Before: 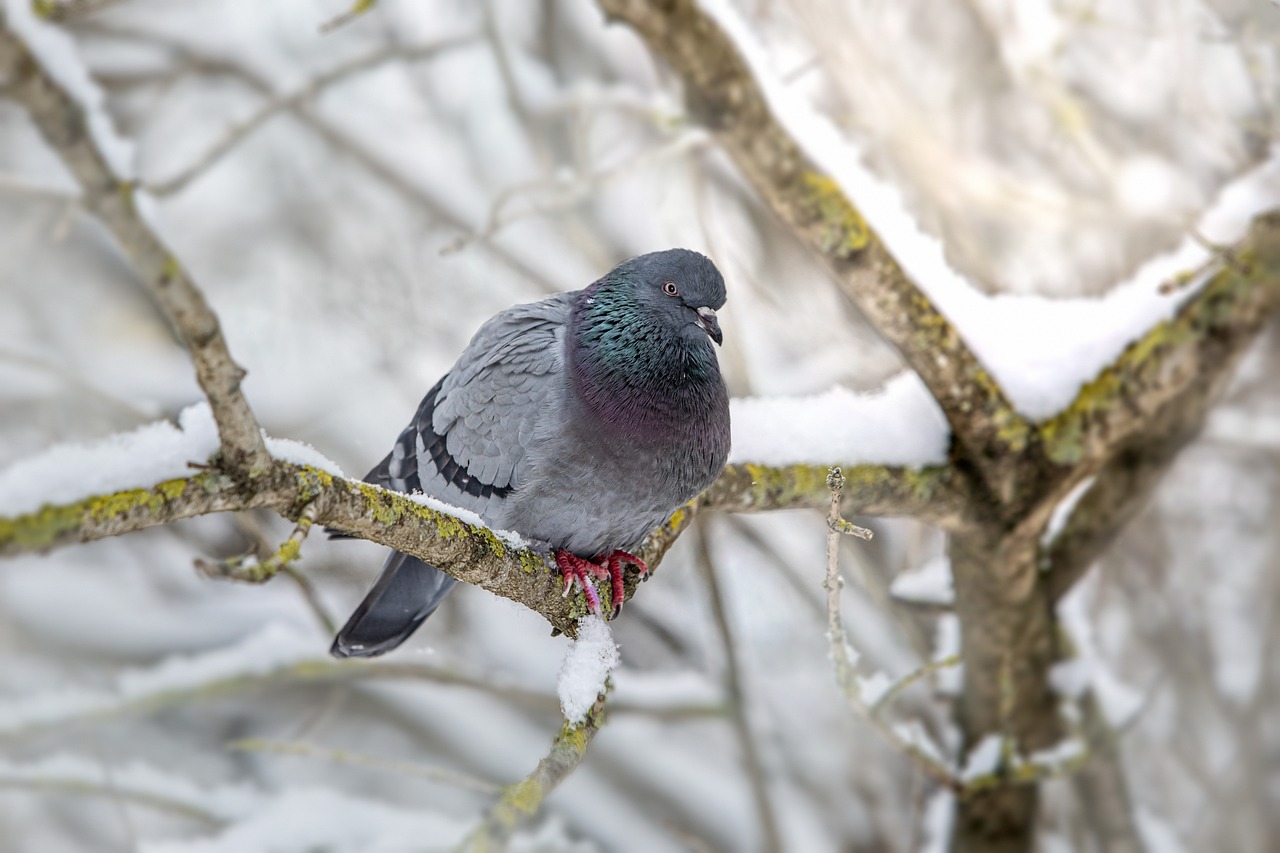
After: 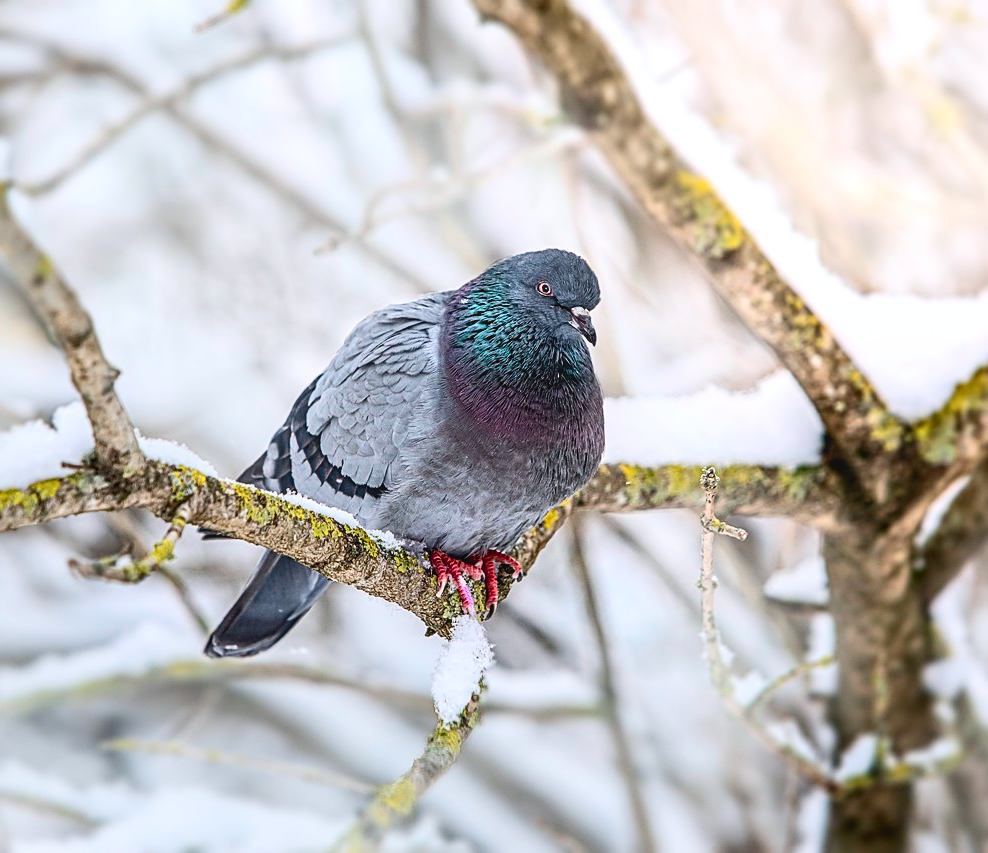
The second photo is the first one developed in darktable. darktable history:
crop: left 9.851%, right 12.888%
contrast brightness saturation: contrast 0.244, brightness 0.091
sharpen: amount 0.496
local contrast: detail 109%
color balance rgb: highlights gain › luminance 6.83%, highlights gain › chroma 0.933%, highlights gain › hue 48.83°, linear chroma grading › global chroma 8.831%, perceptual saturation grading › global saturation 0.339%, global vibrance 20%
color calibration: x 0.356, y 0.369, temperature 4706.42 K
